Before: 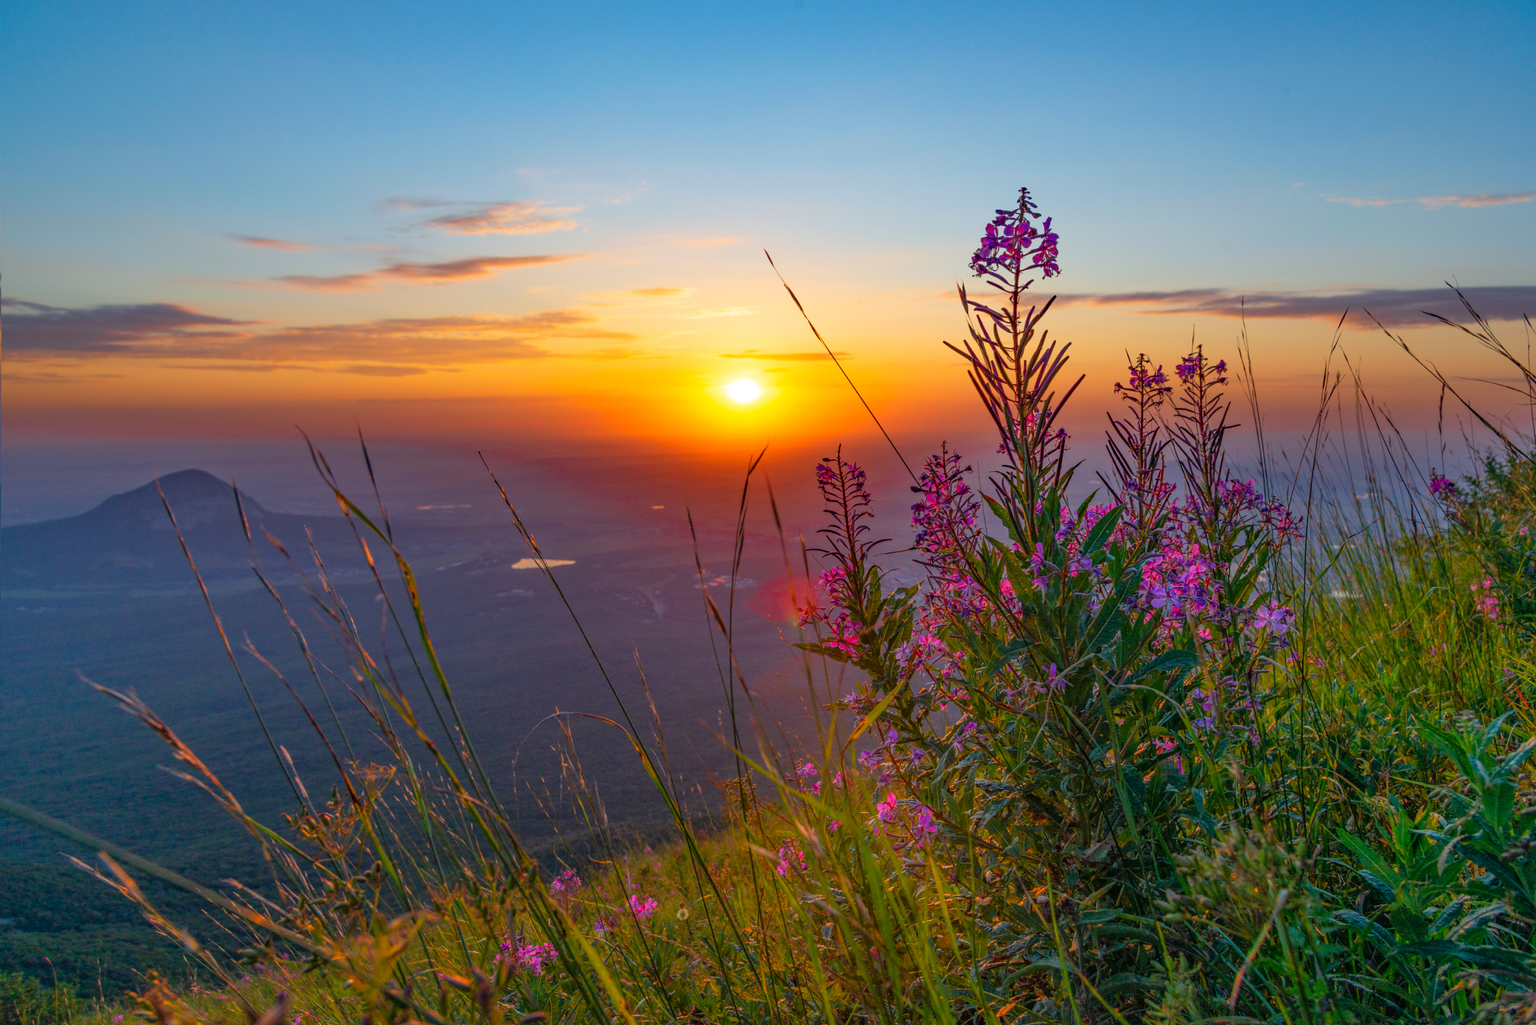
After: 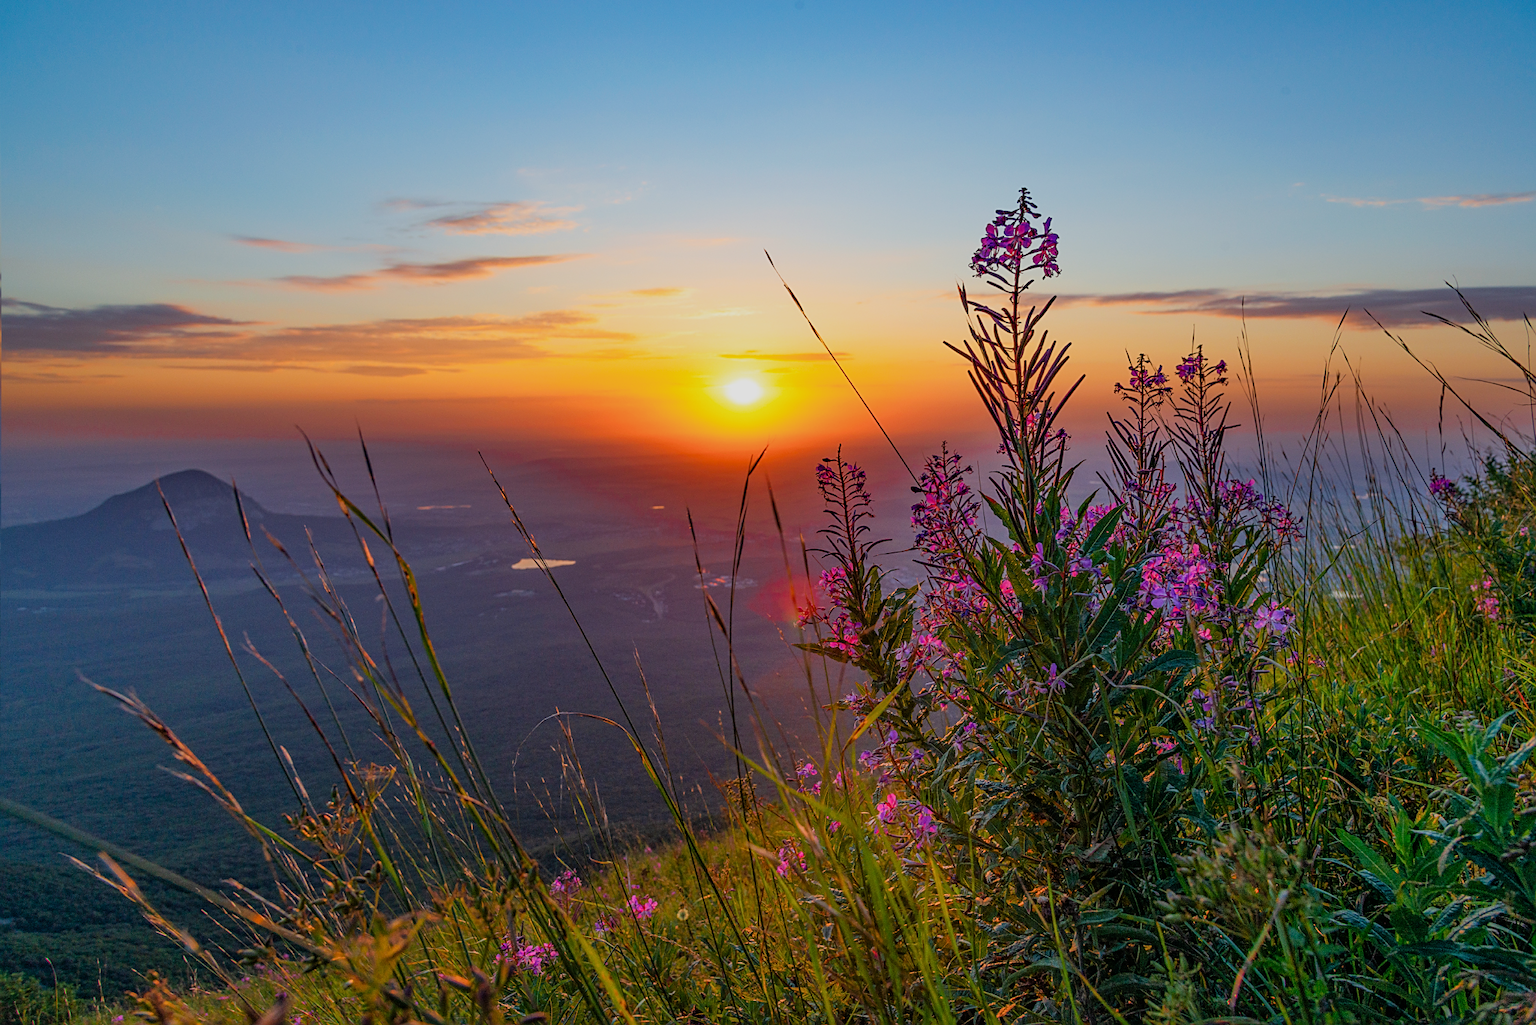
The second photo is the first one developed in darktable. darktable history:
sharpen: on, module defaults
filmic rgb: black relative exposure -7.65 EV, white relative exposure 3.96 EV, threshold 5.97 EV, hardness 4.02, contrast 1.098, highlights saturation mix -30.92%, contrast in shadows safe, enable highlight reconstruction true
